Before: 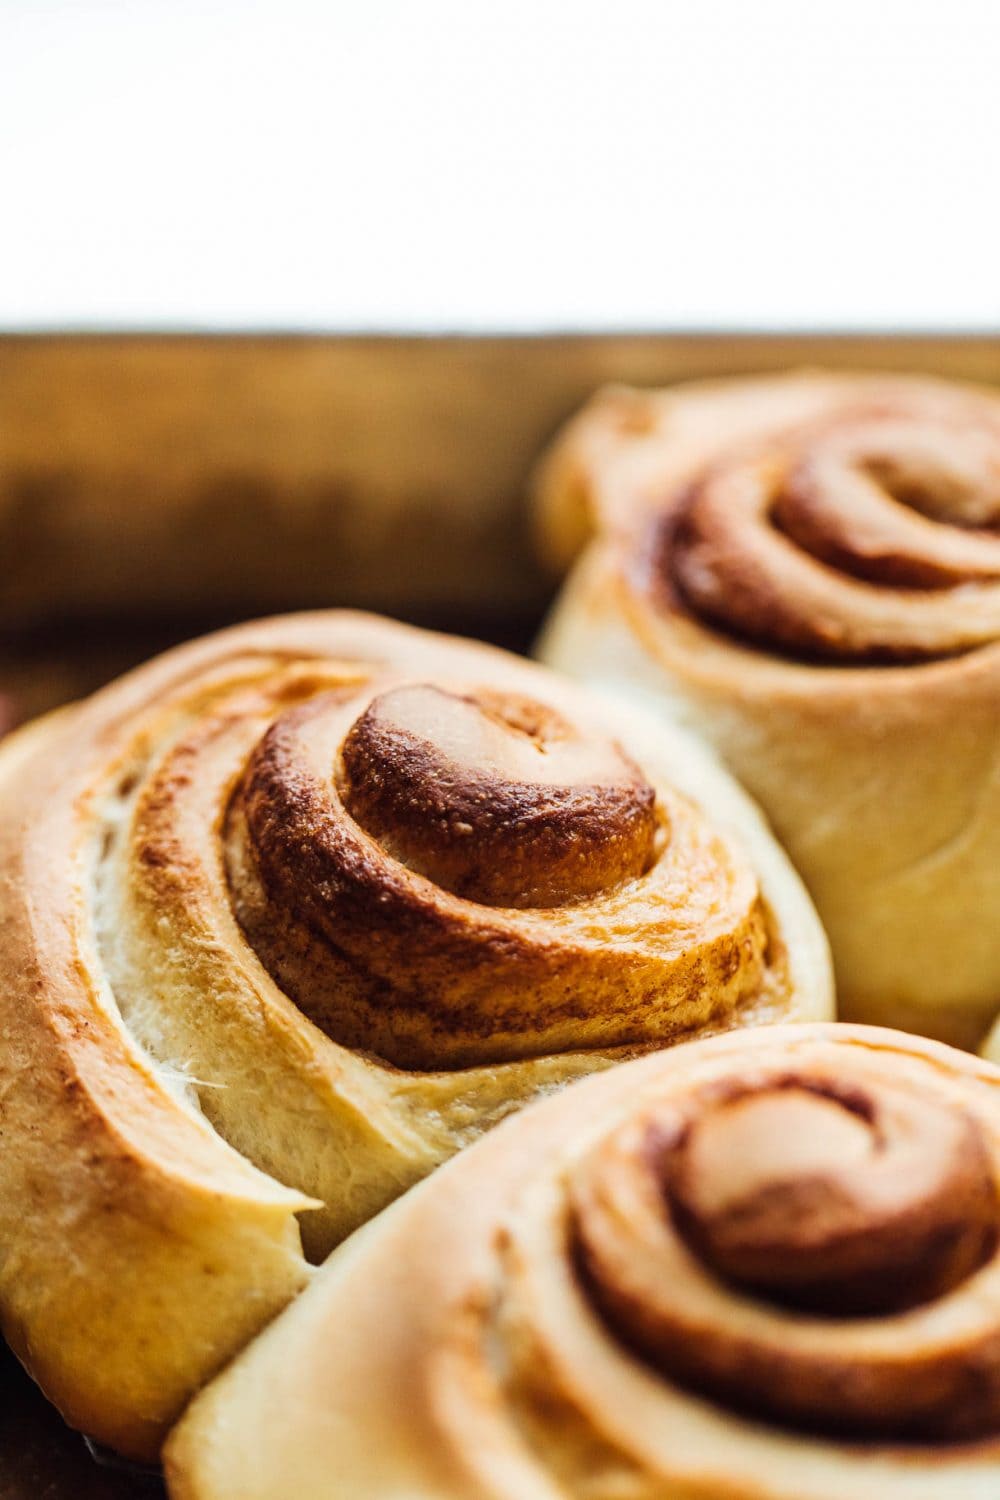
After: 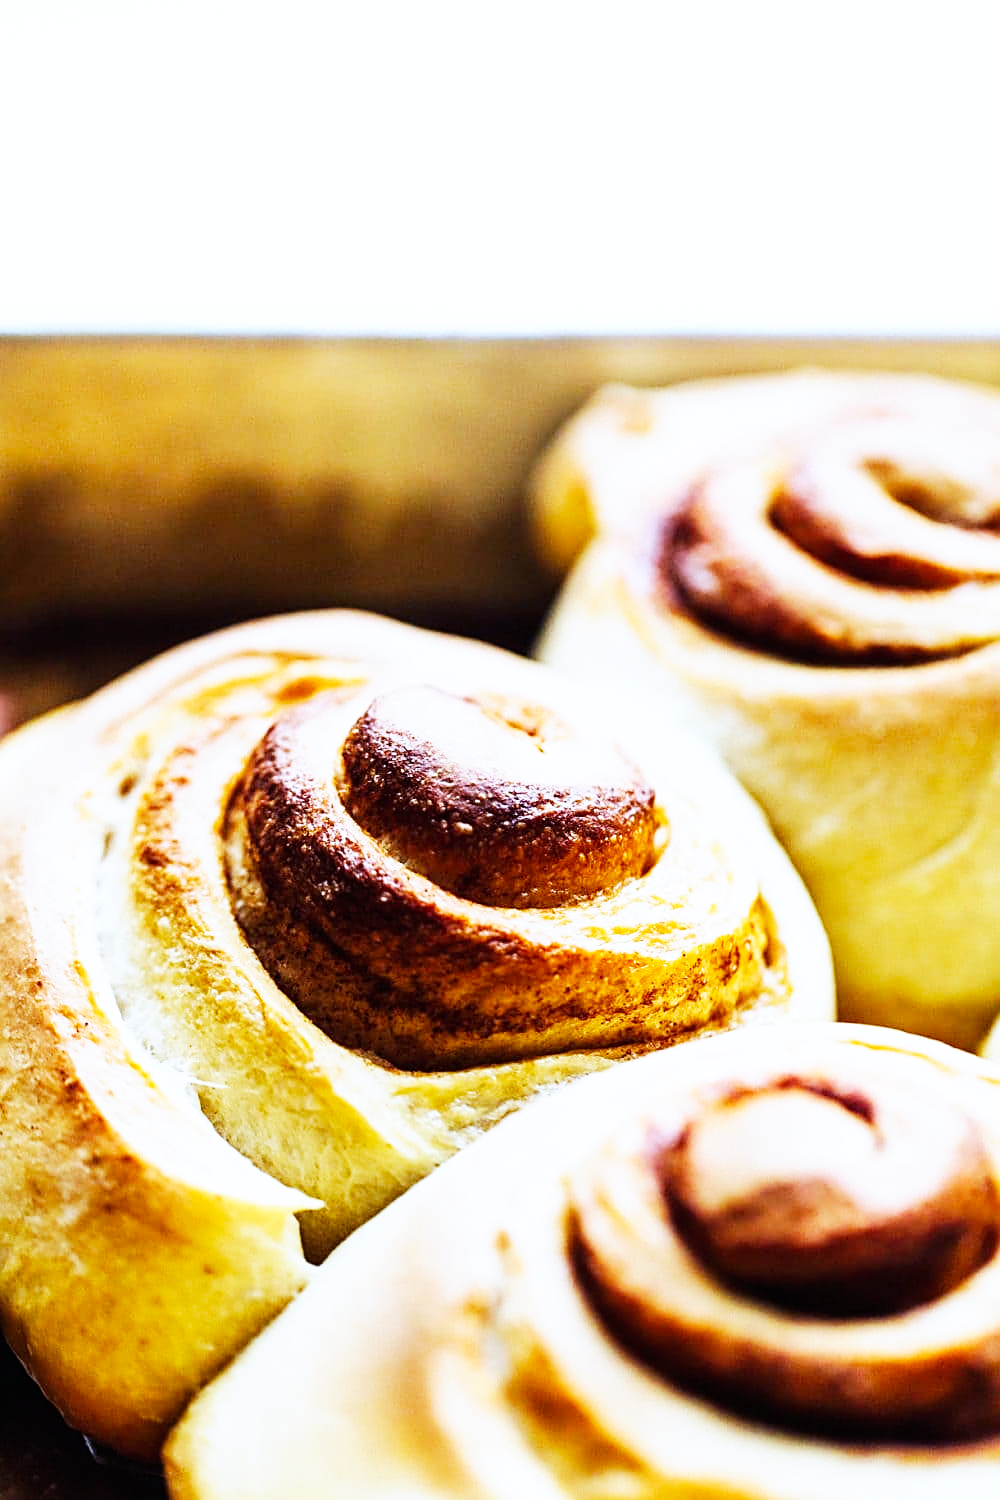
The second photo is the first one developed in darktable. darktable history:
white balance: red 0.871, blue 1.249
sharpen: on, module defaults
base curve: curves: ch0 [(0, 0) (0.007, 0.004) (0.027, 0.03) (0.046, 0.07) (0.207, 0.54) (0.442, 0.872) (0.673, 0.972) (1, 1)], preserve colors none
